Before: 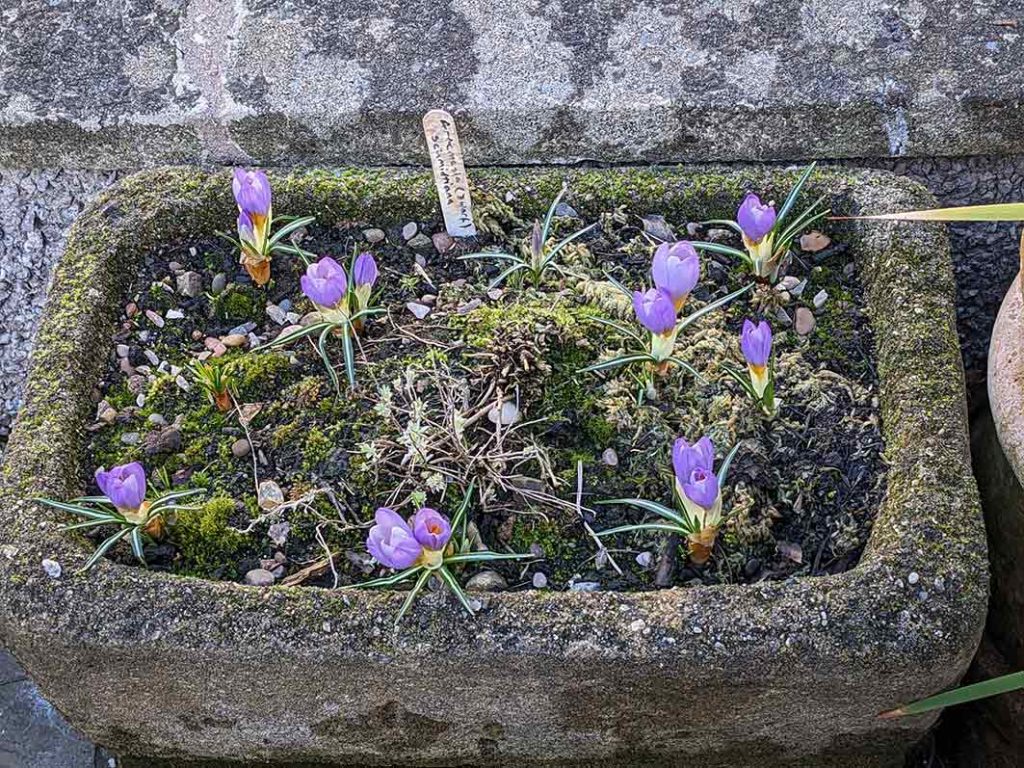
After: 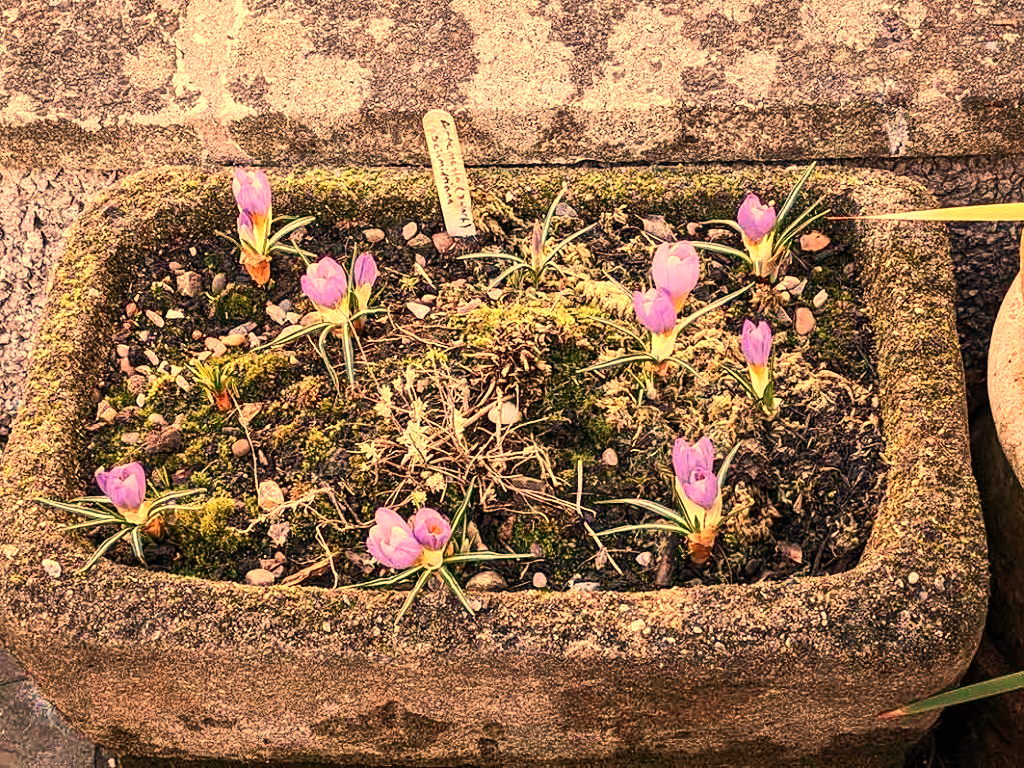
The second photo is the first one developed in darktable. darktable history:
contrast brightness saturation: contrast 0.15, brightness 0.05
color correction: saturation 0.98
tone equalizer: -8 EV -0.417 EV, -7 EV -0.389 EV, -6 EV -0.333 EV, -5 EV -0.222 EV, -3 EV 0.222 EV, -2 EV 0.333 EV, -1 EV 0.389 EV, +0 EV 0.417 EV, edges refinement/feathering 500, mask exposure compensation -1.57 EV, preserve details no
levels: mode automatic
white balance: red 1.467, blue 0.684
